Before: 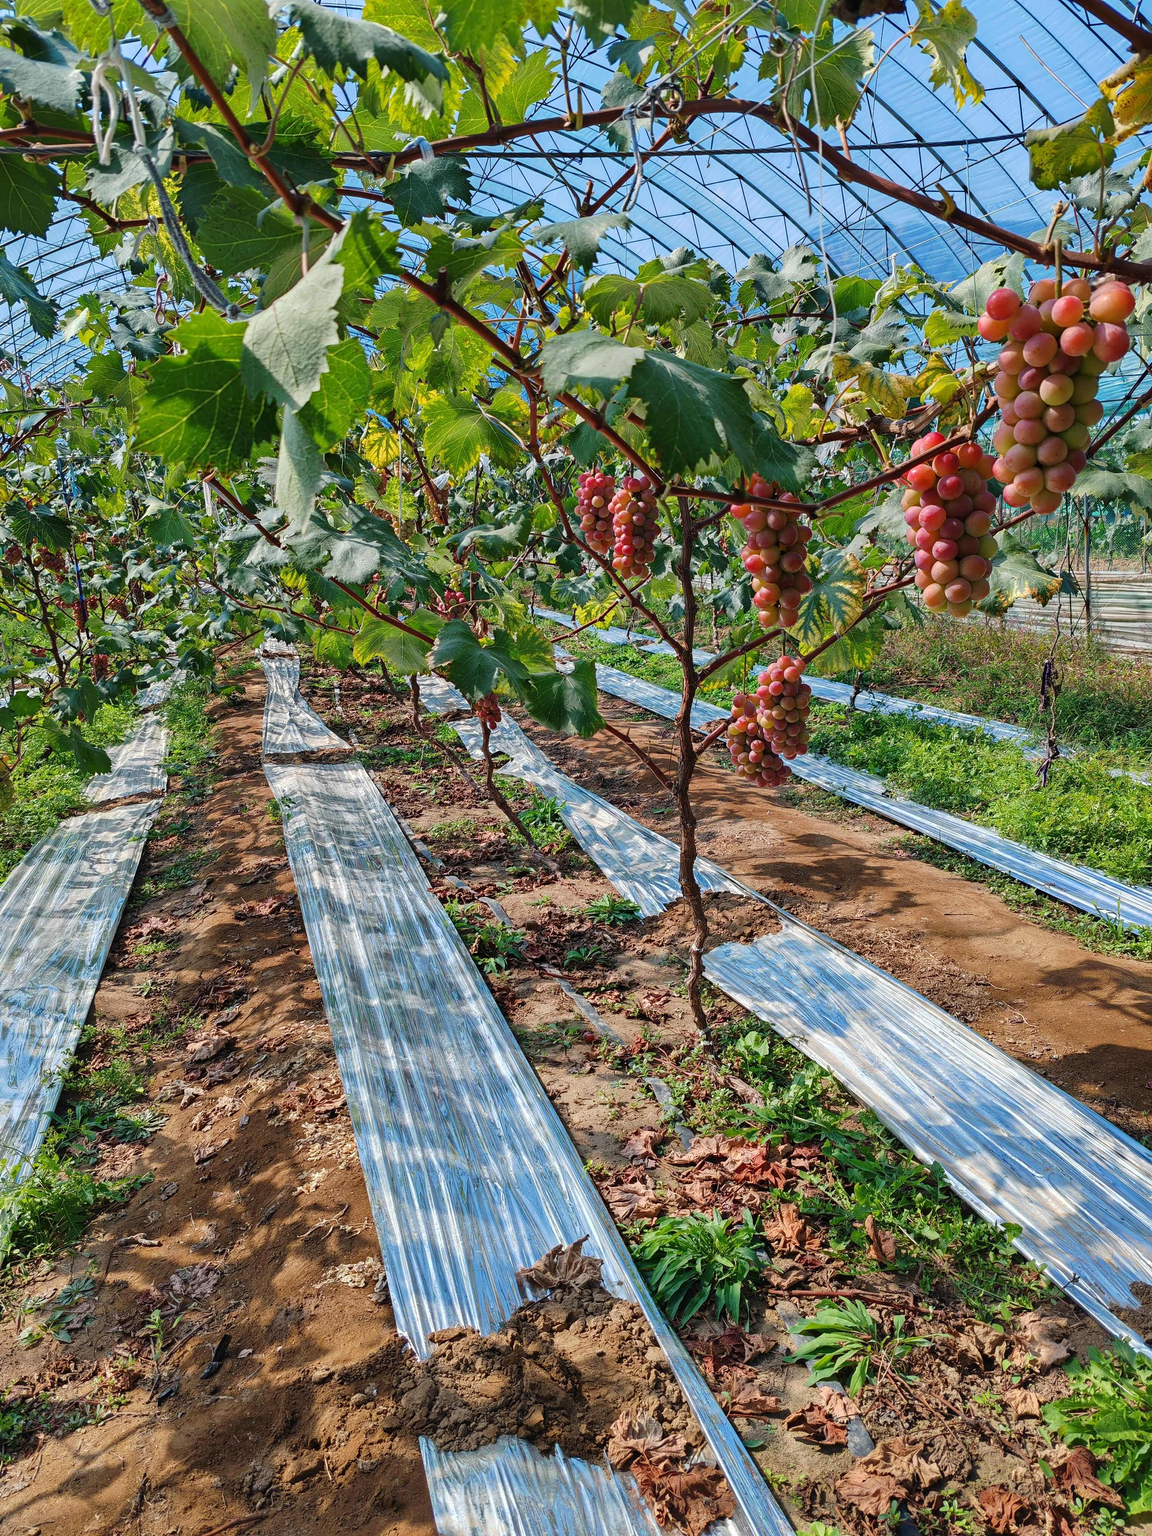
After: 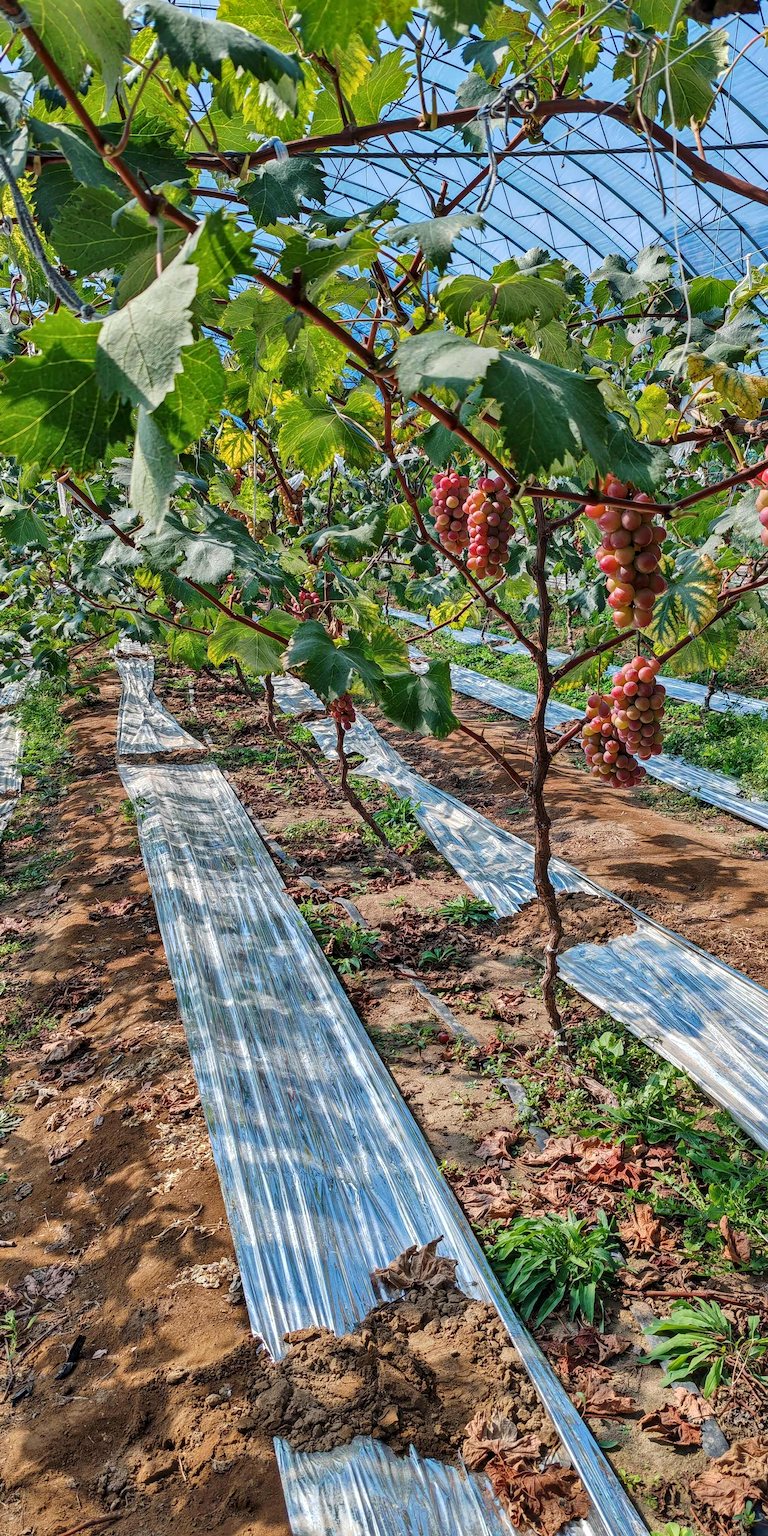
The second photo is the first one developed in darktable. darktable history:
crop and rotate: left 12.69%, right 20.569%
local contrast: on, module defaults
shadows and highlights: highlights color adjustment 46.76%, soften with gaussian
